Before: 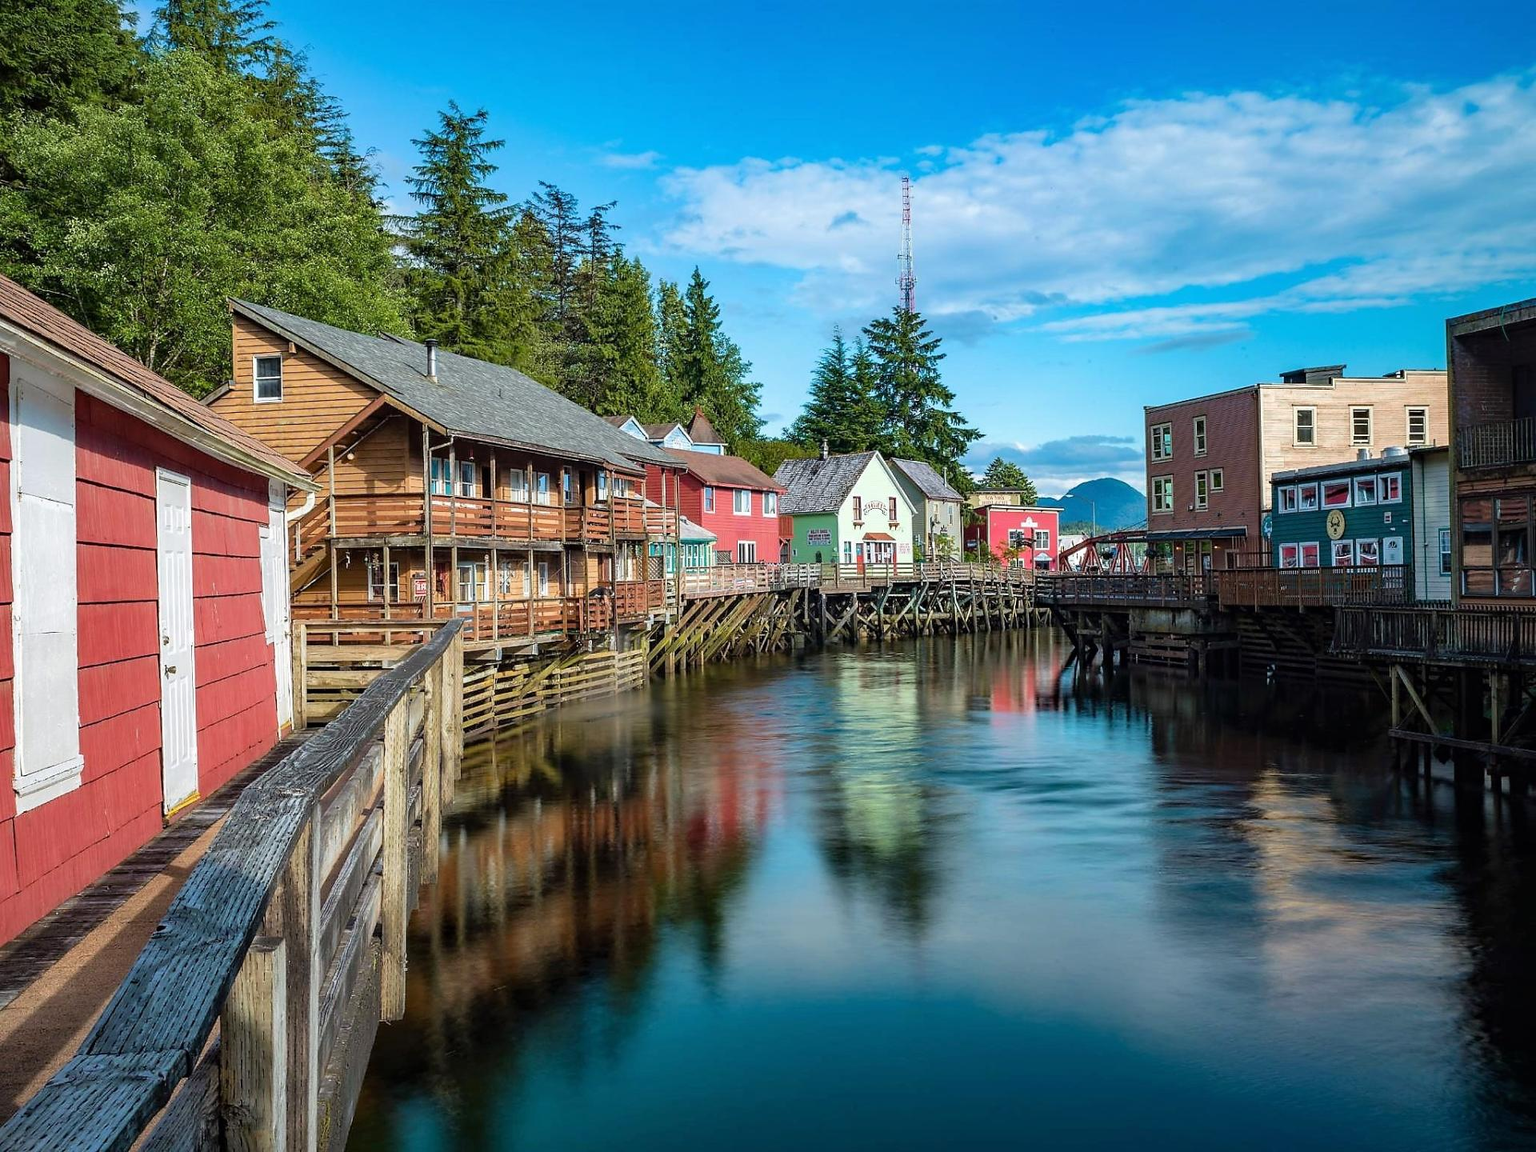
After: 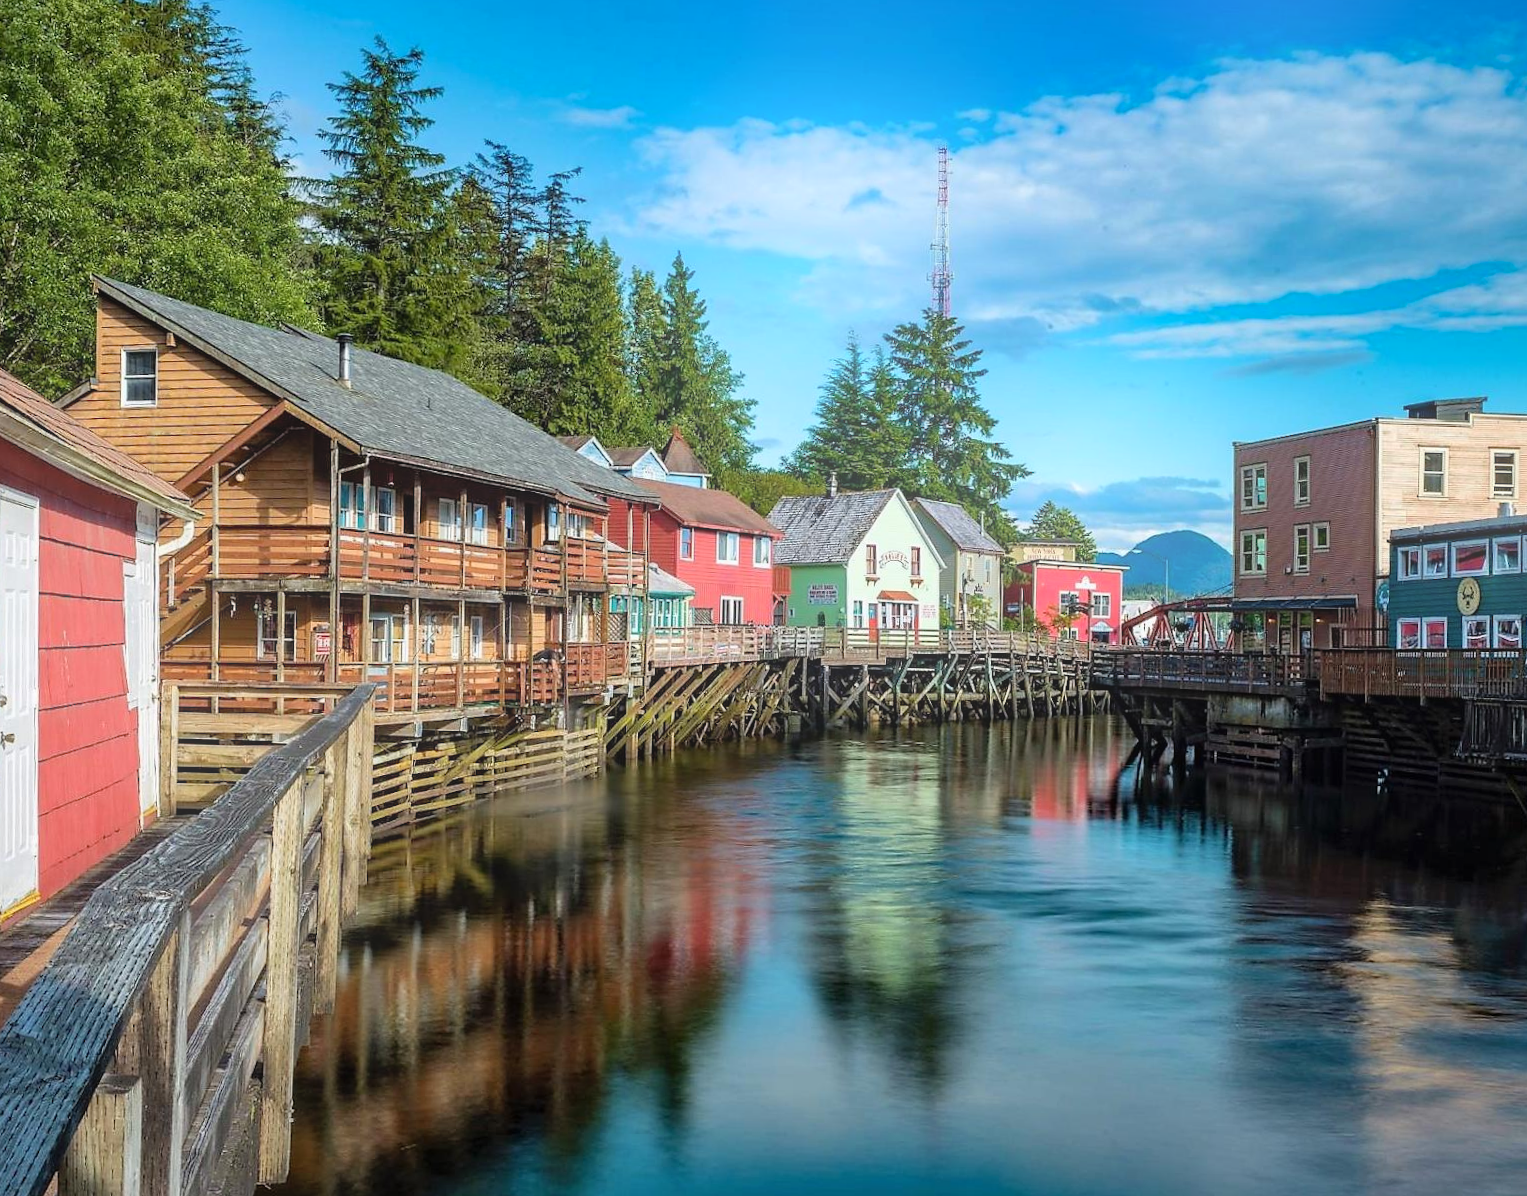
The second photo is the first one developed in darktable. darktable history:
shadows and highlights: shadows 43.71, white point adjustment -1.46, soften with gaussian
crop: left 9.929%, top 3.475%, right 9.188%, bottom 9.529%
bloom: on, module defaults
rotate and perspective: rotation 1.57°, crop left 0.018, crop right 0.982, crop top 0.039, crop bottom 0.961
